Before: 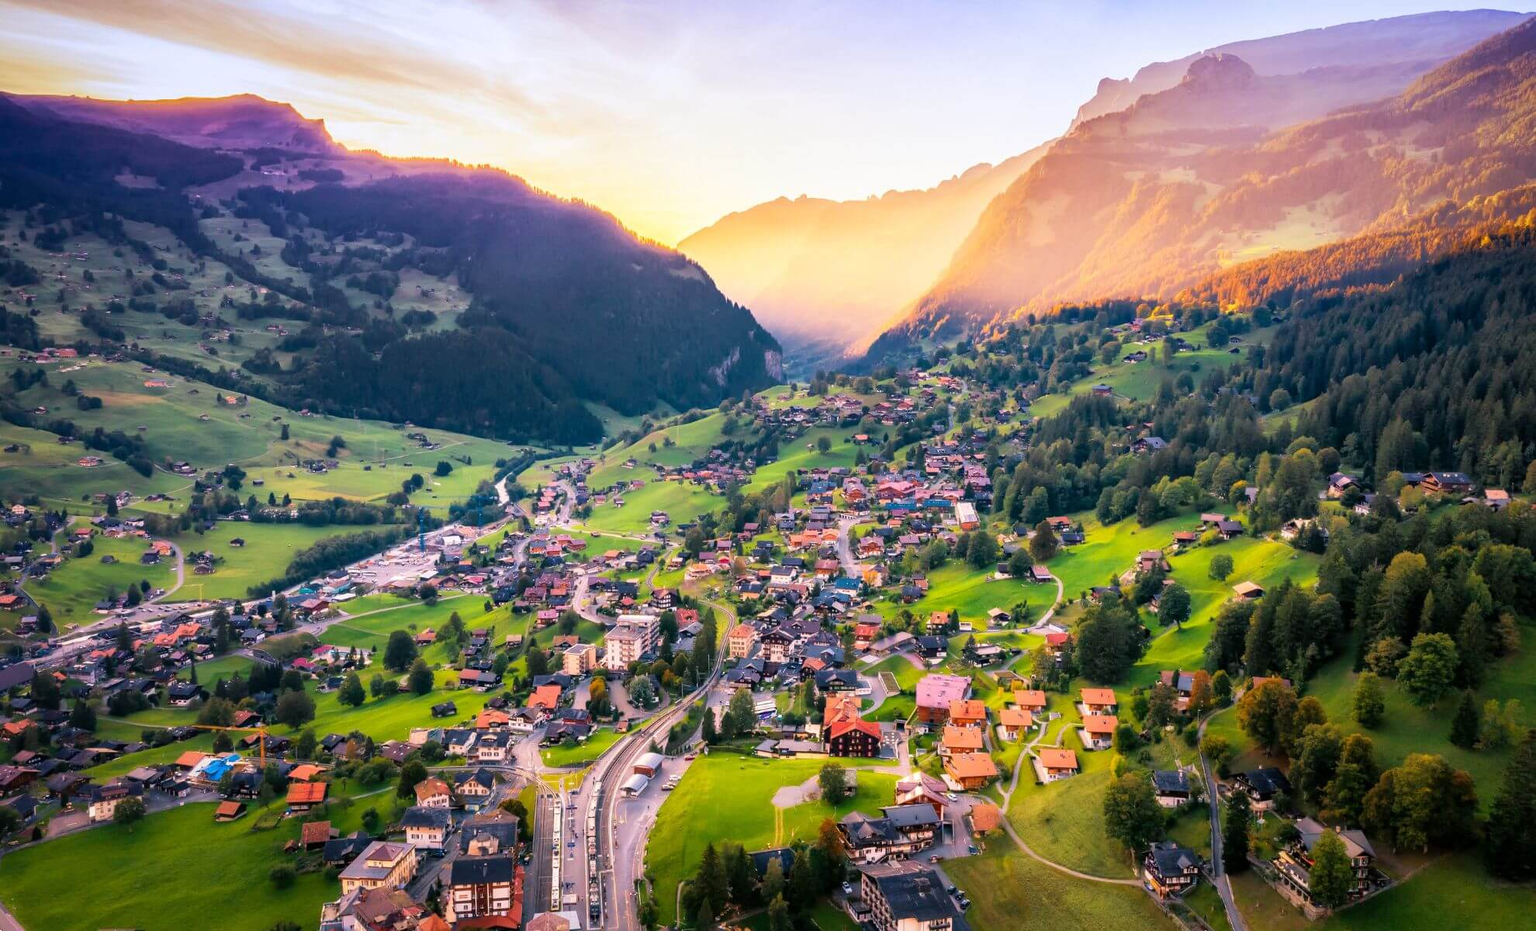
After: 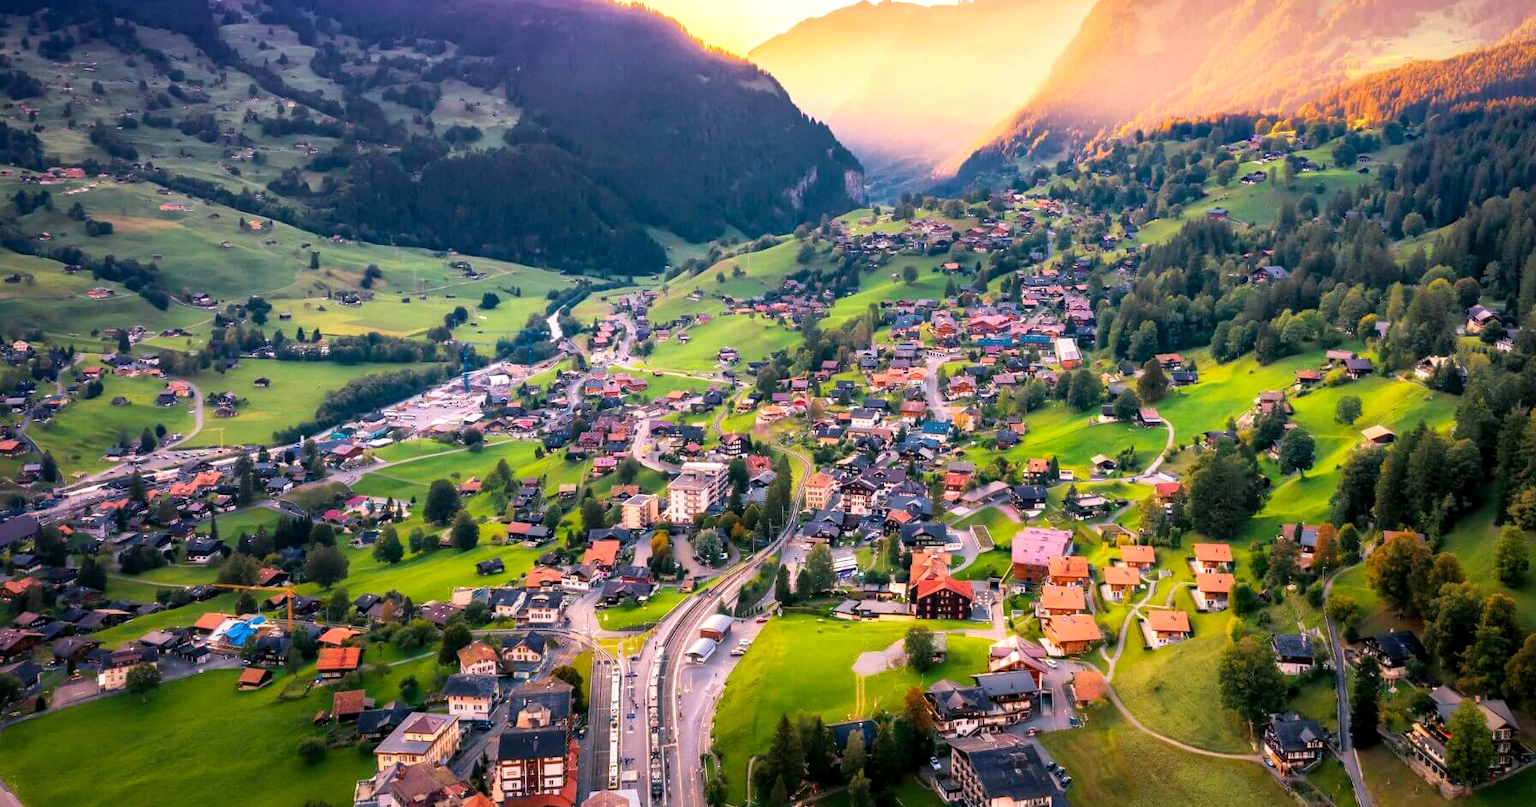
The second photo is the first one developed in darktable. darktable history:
crop: top 21.14%, right 9.403%, bottom 0.249%
exposure: black level correction 0.002, exposure 0.148 EV, compensate highlight preservation false
